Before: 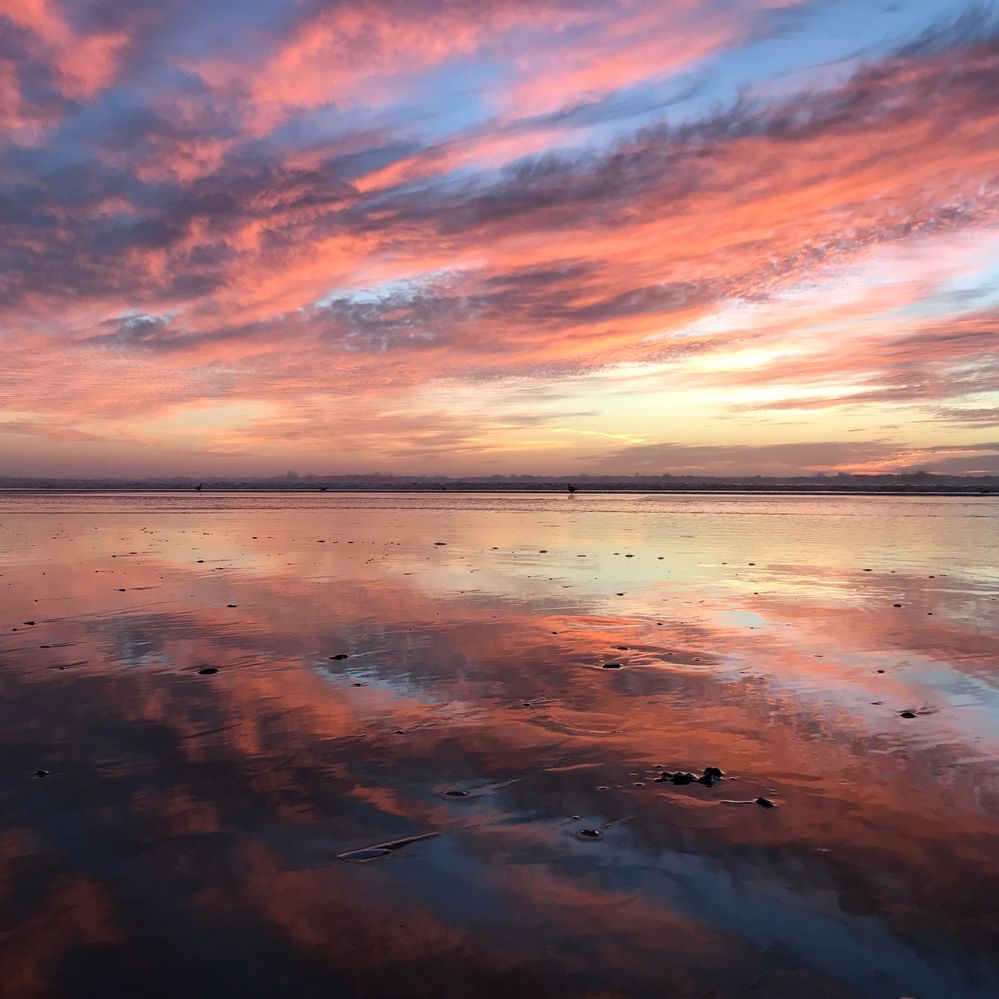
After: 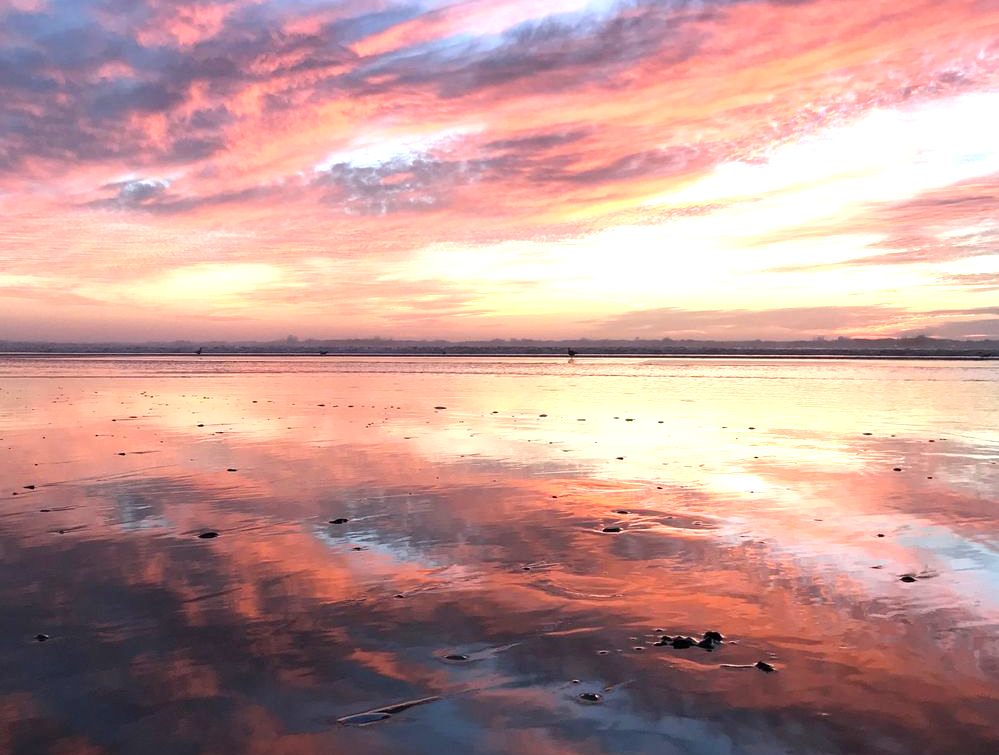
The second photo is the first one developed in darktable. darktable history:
exposure: exposure 1 EV, compensate exposure bias true, compensate highlight preservation false
crop: top 13.624%, bottom 10.777%
